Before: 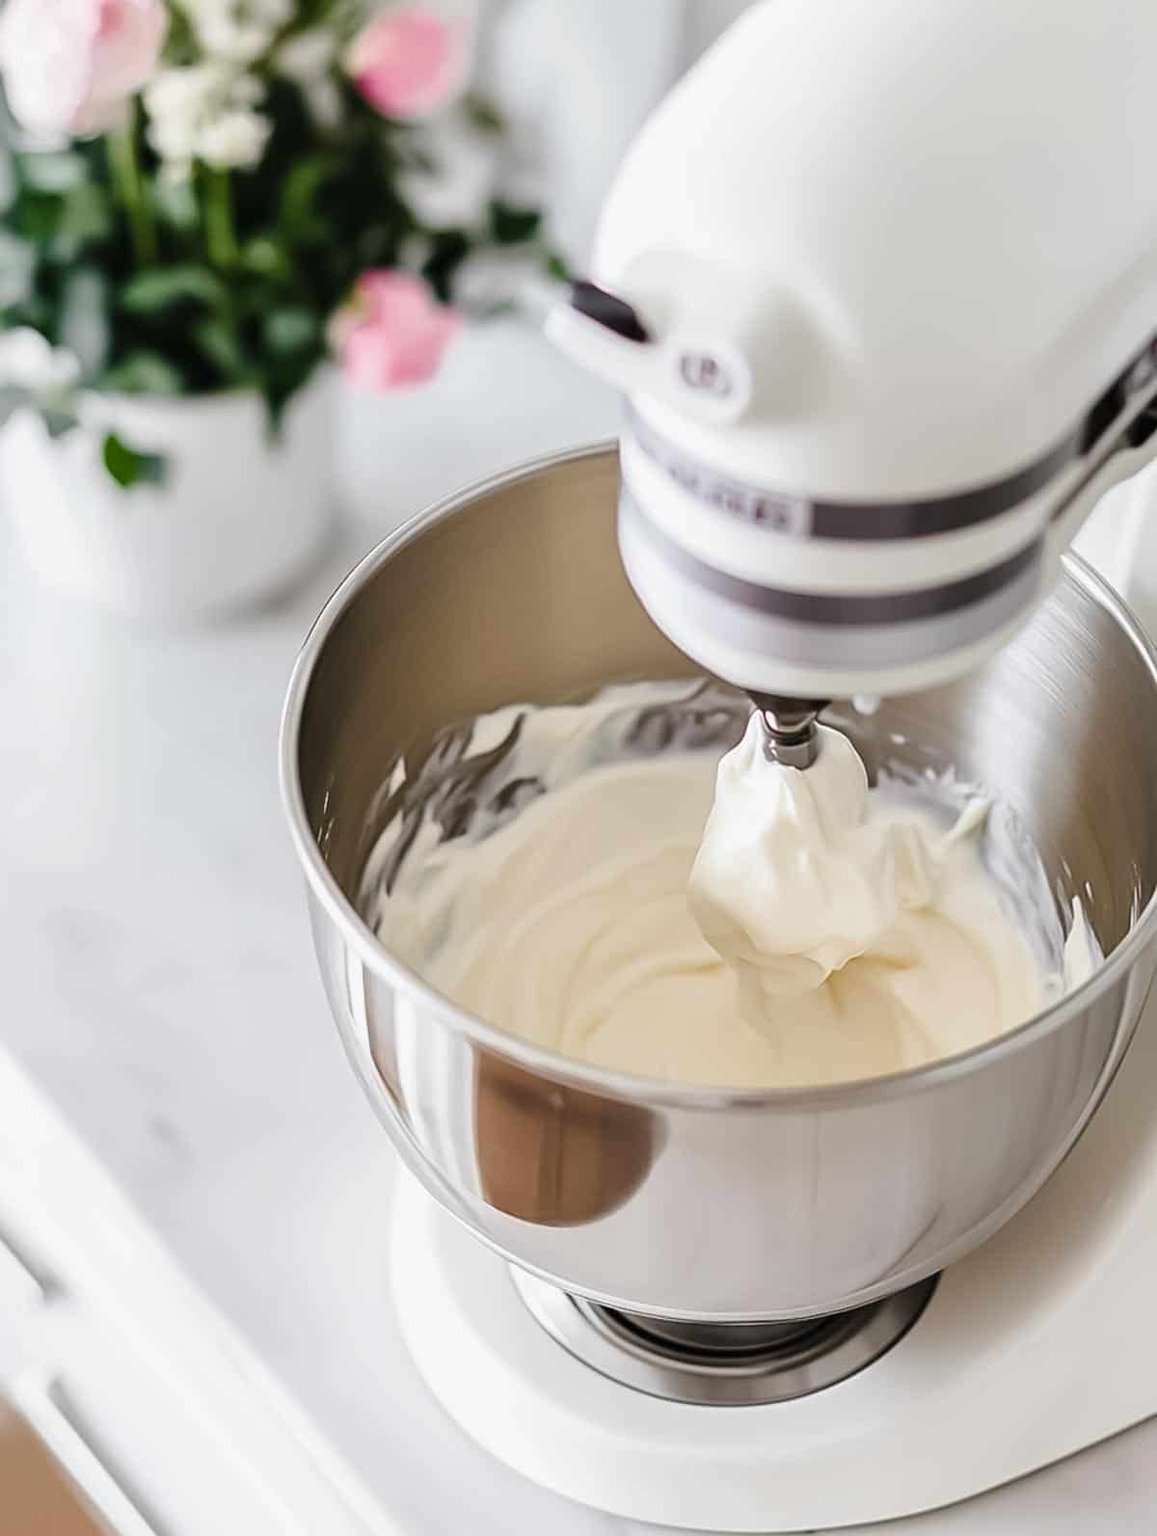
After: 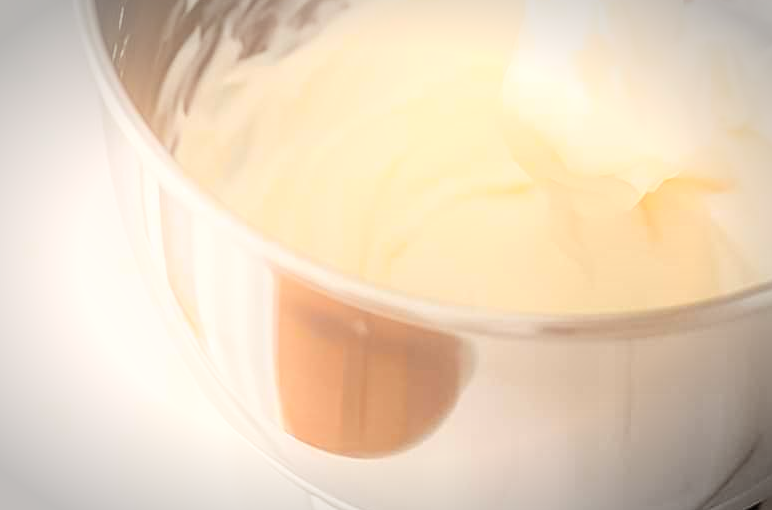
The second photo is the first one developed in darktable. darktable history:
crop: left 18.091%, top 51.13%, right 17.525%, bottom 16.85%
bloom: on, module defaults
vignetting: fall-off start 79.43%, saturation -0.649, width/height ratio 1.327, unbound false
local contrast: on, module defaults
contrast equalizer: y [[0.5, 0.5, 0.468, 0.5, 0.5, 0.5], [0.5 ×6], [0.5 ×6], [0 ×6], [0 ×6]]
color balance rgb: shadows lift › chroma 4.41%, shadows lift › hue 27°, power › chroma 2.5%, power › hue 70°, highlights gain › chroma 1%, highlights gain › hue 27°, saturation formula JzAzBz (2021)
